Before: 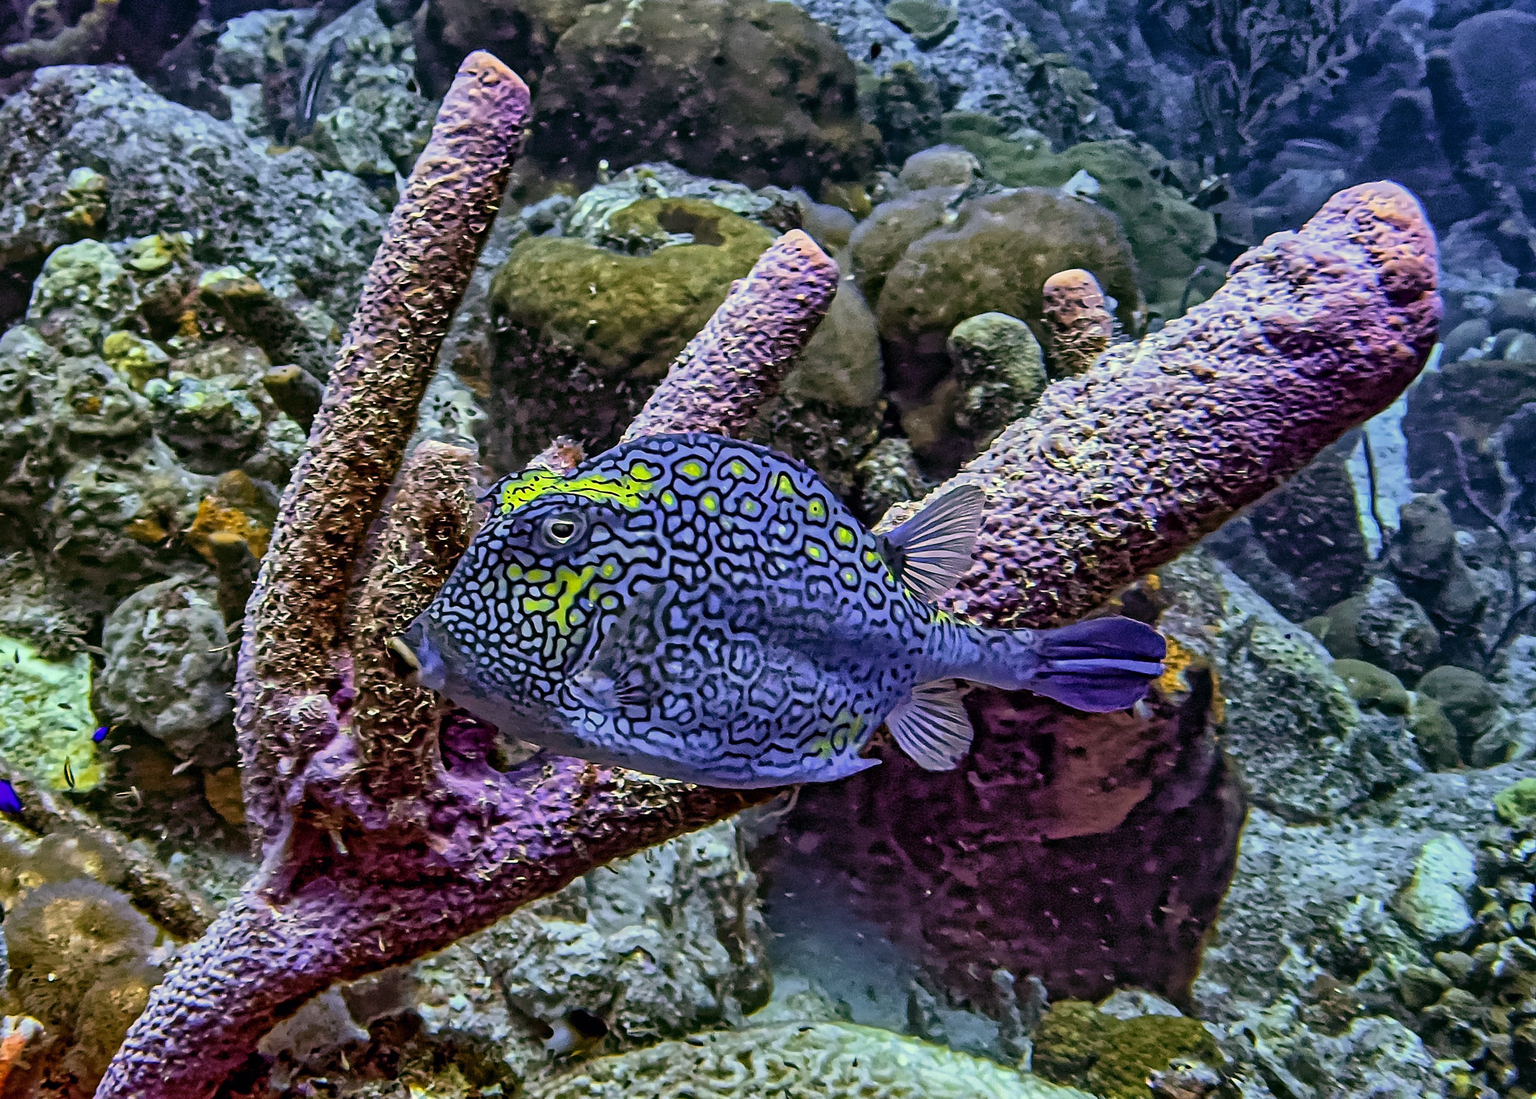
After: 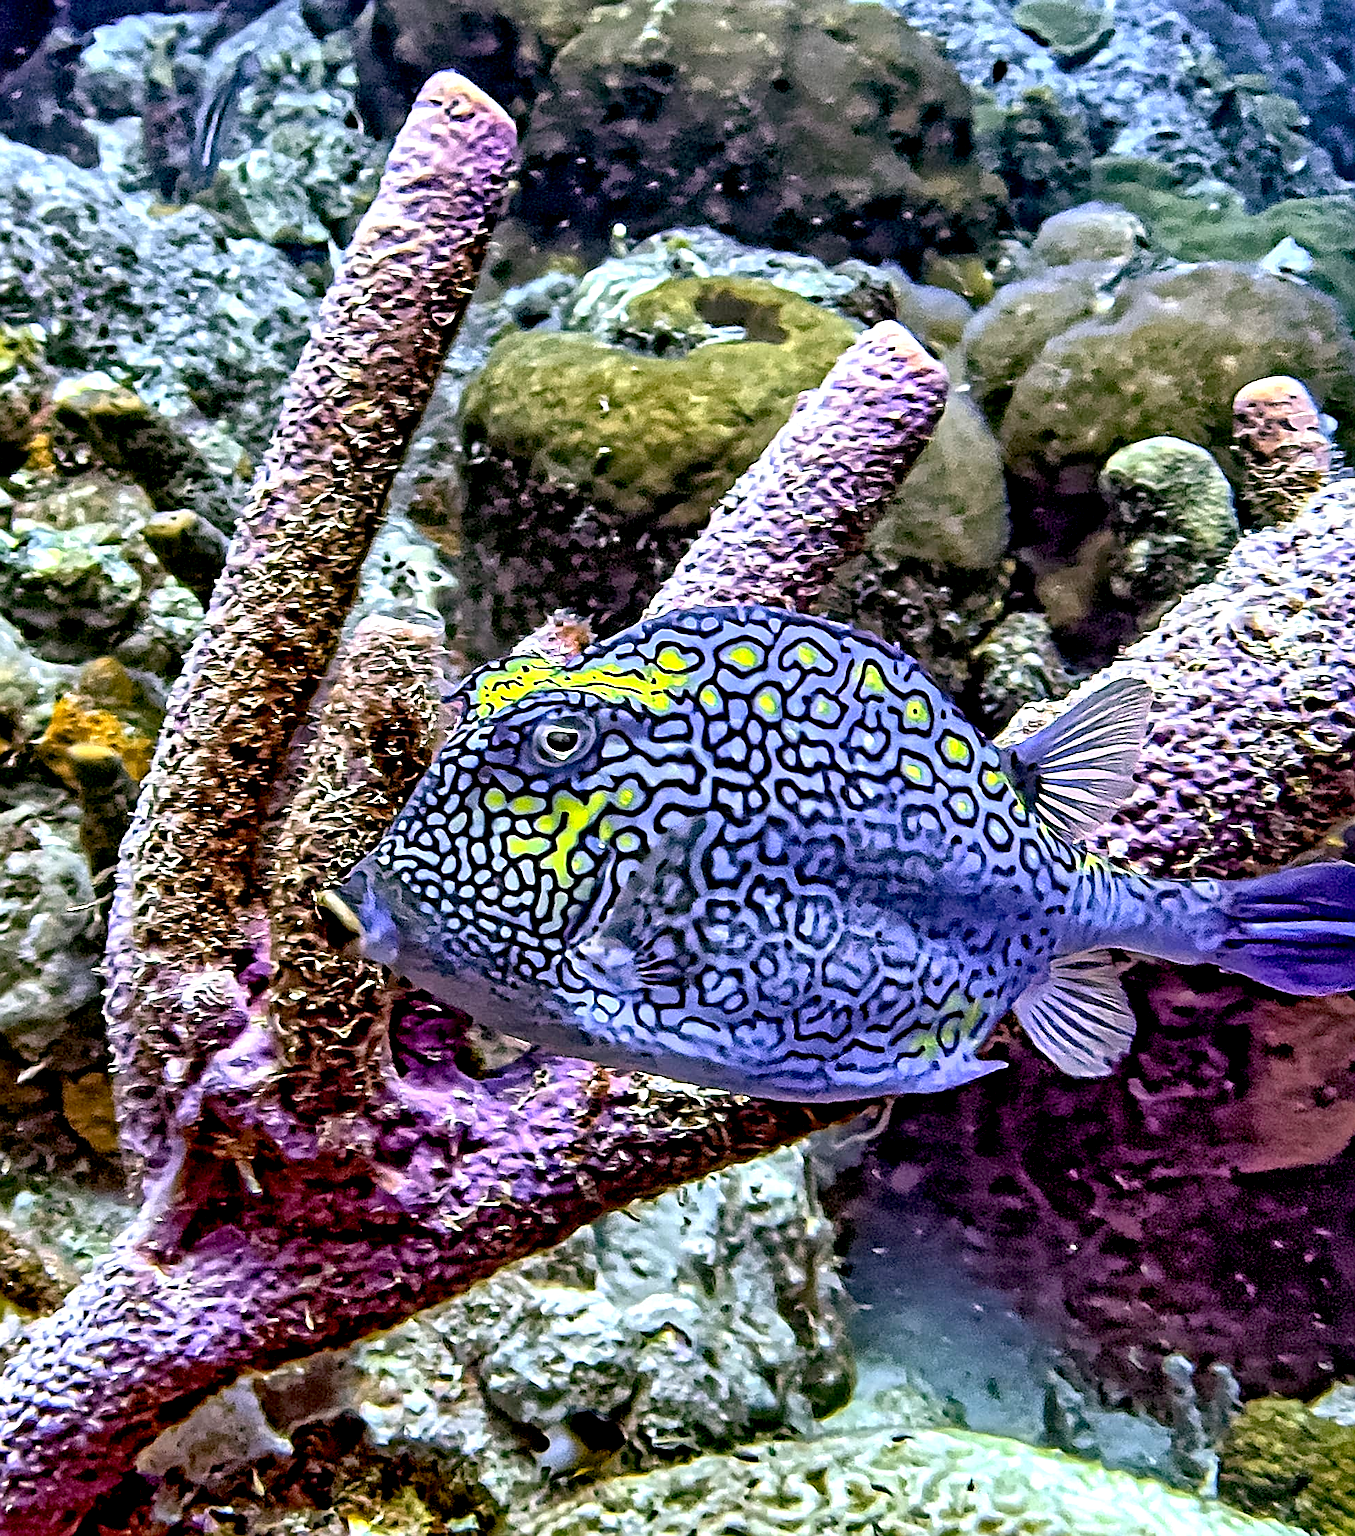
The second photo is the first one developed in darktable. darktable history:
sharpen: on, module defaults
crop: left 10.466%, right 26.336%
exposure: black level correction 0.008, exposure 0.982 EV, compensate highlight preservation false
